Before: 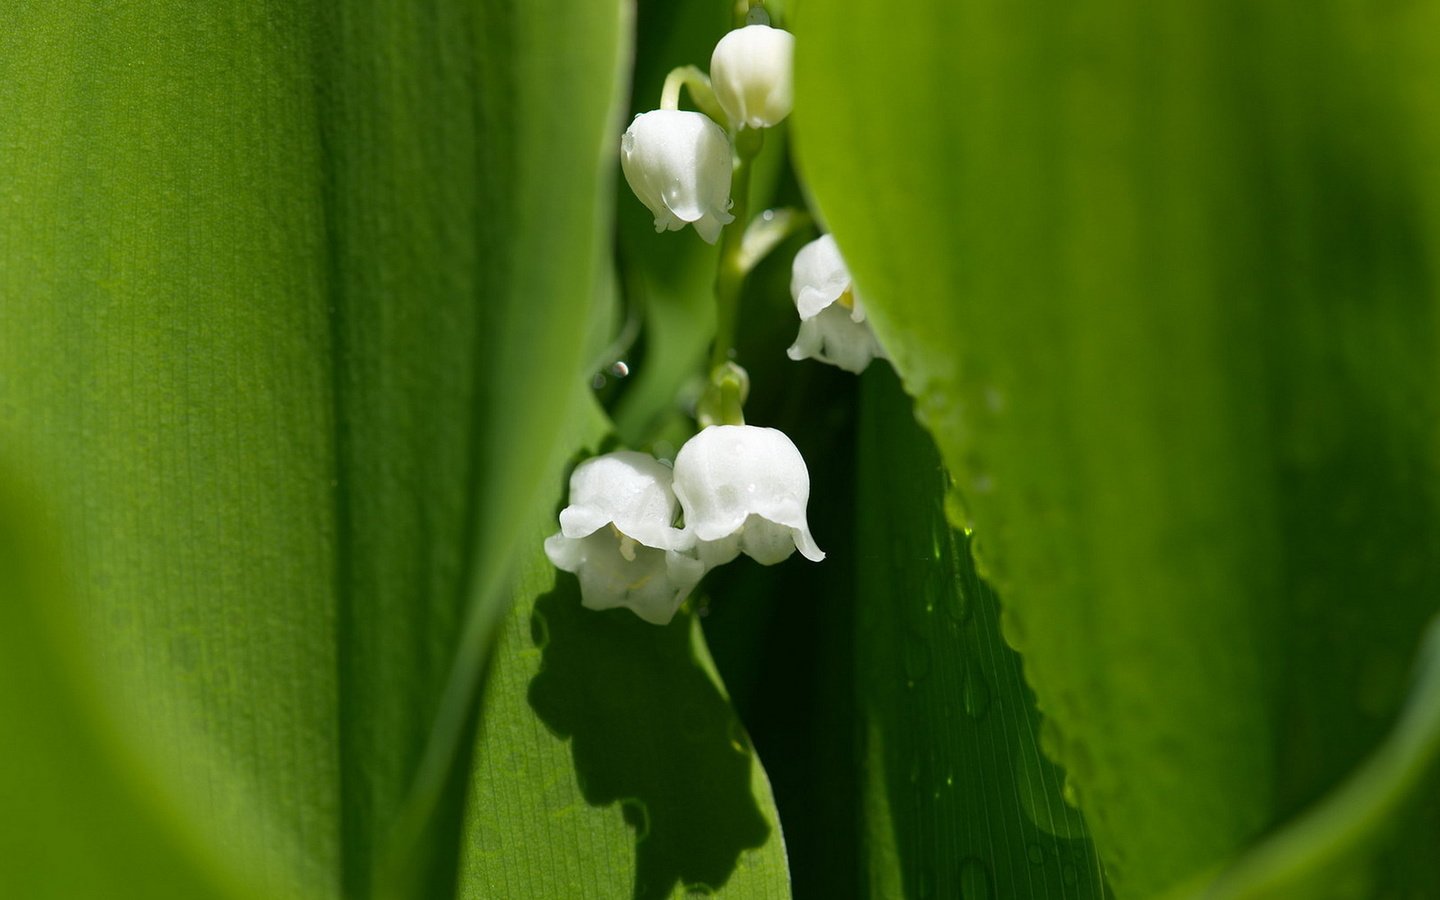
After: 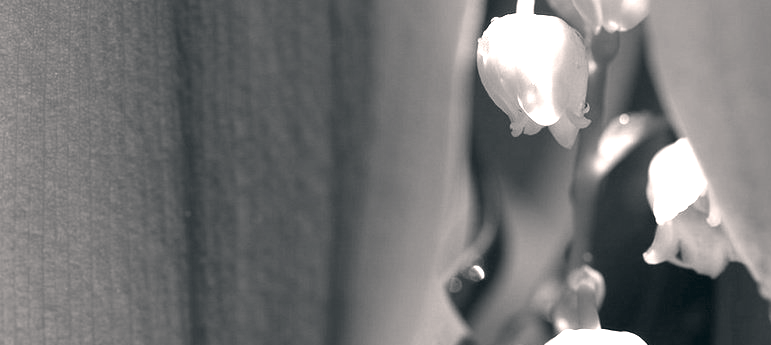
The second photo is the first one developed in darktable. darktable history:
exposure: black level correction 0, exposure 1.199 EV, compensate highlight preservation false
crop: left 10.063%, top 10.672%, right 36.387%, bottom 50.985%
color correction: highlights a* 5.45, highlights b* 5.35, shadows a* -4.71, shadows b* -5.03
color calibration: output gray [0.246, 0.254, 0.501, 0], illuminant as shot in camera, x 0.379, y 0.396, temperature 4133.55 K
